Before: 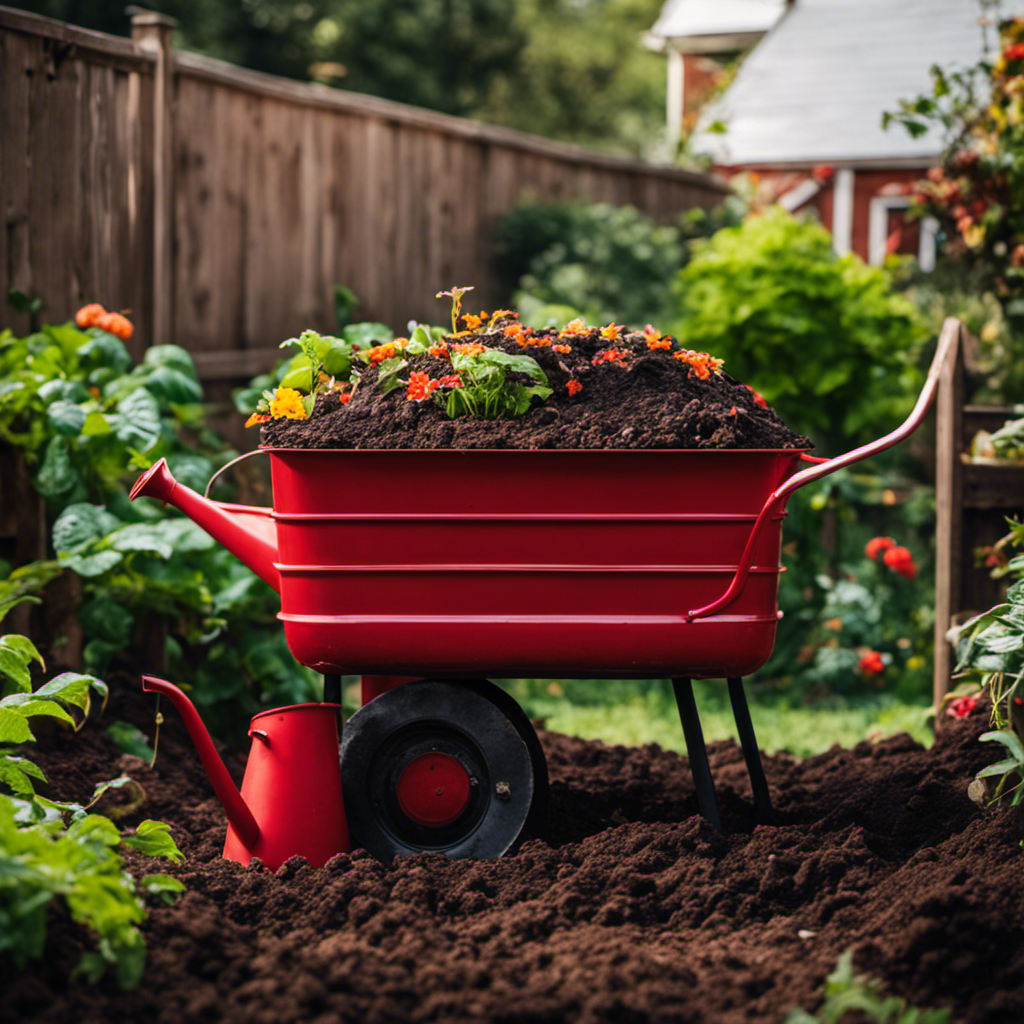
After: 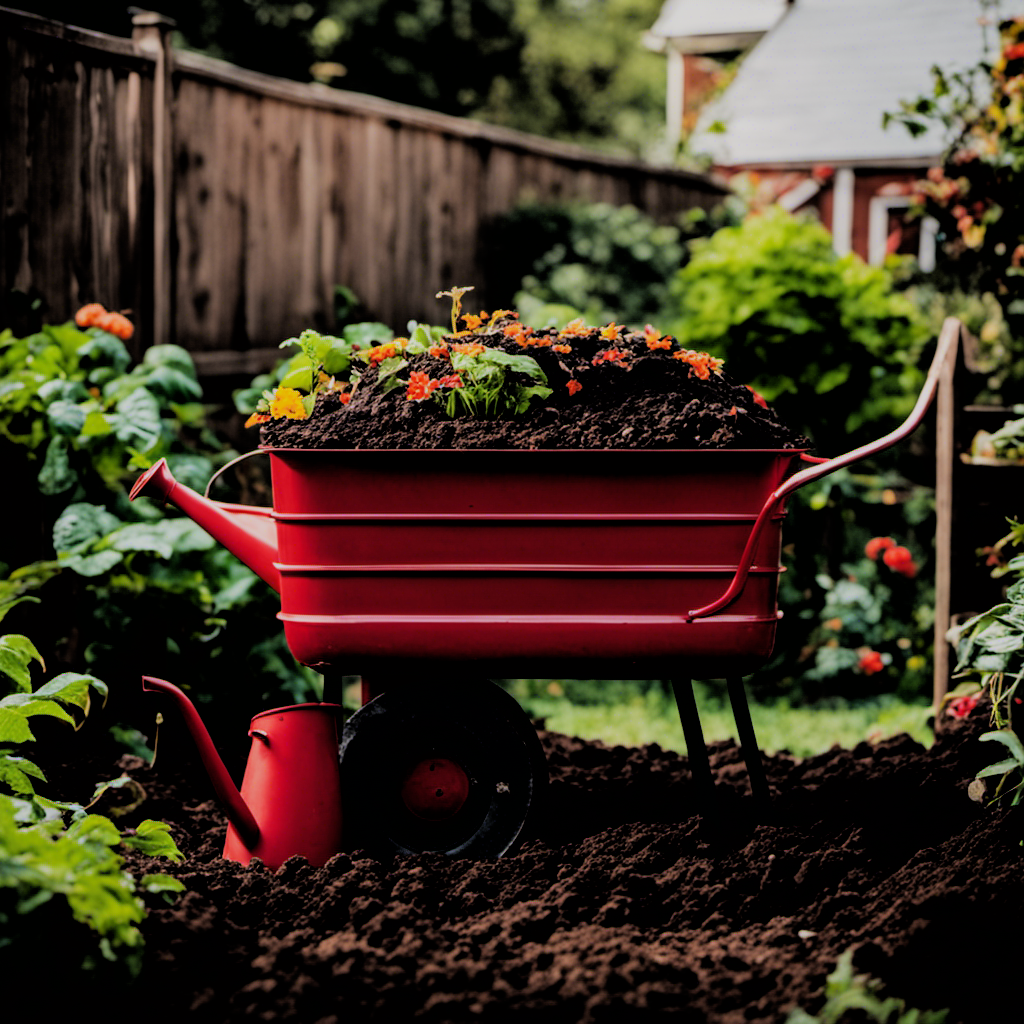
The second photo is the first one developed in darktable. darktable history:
filmic rgb: black relative exposure -2.9 EV, white relative exposure 4.56 EV, hardness 1.71, contrast 1.25
